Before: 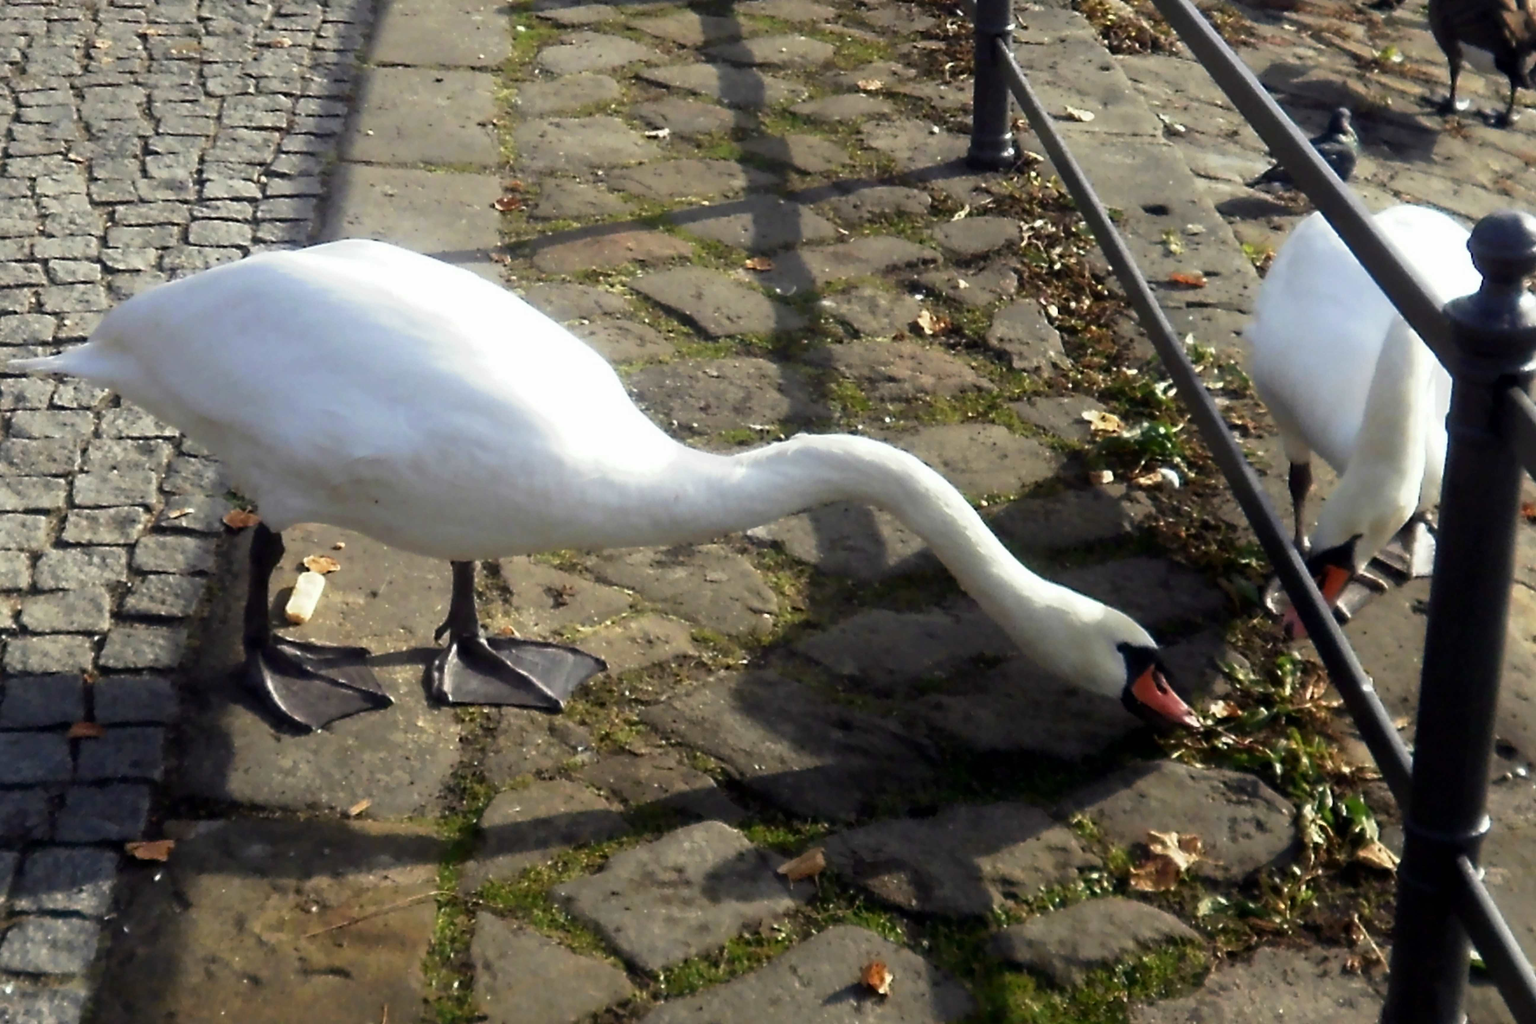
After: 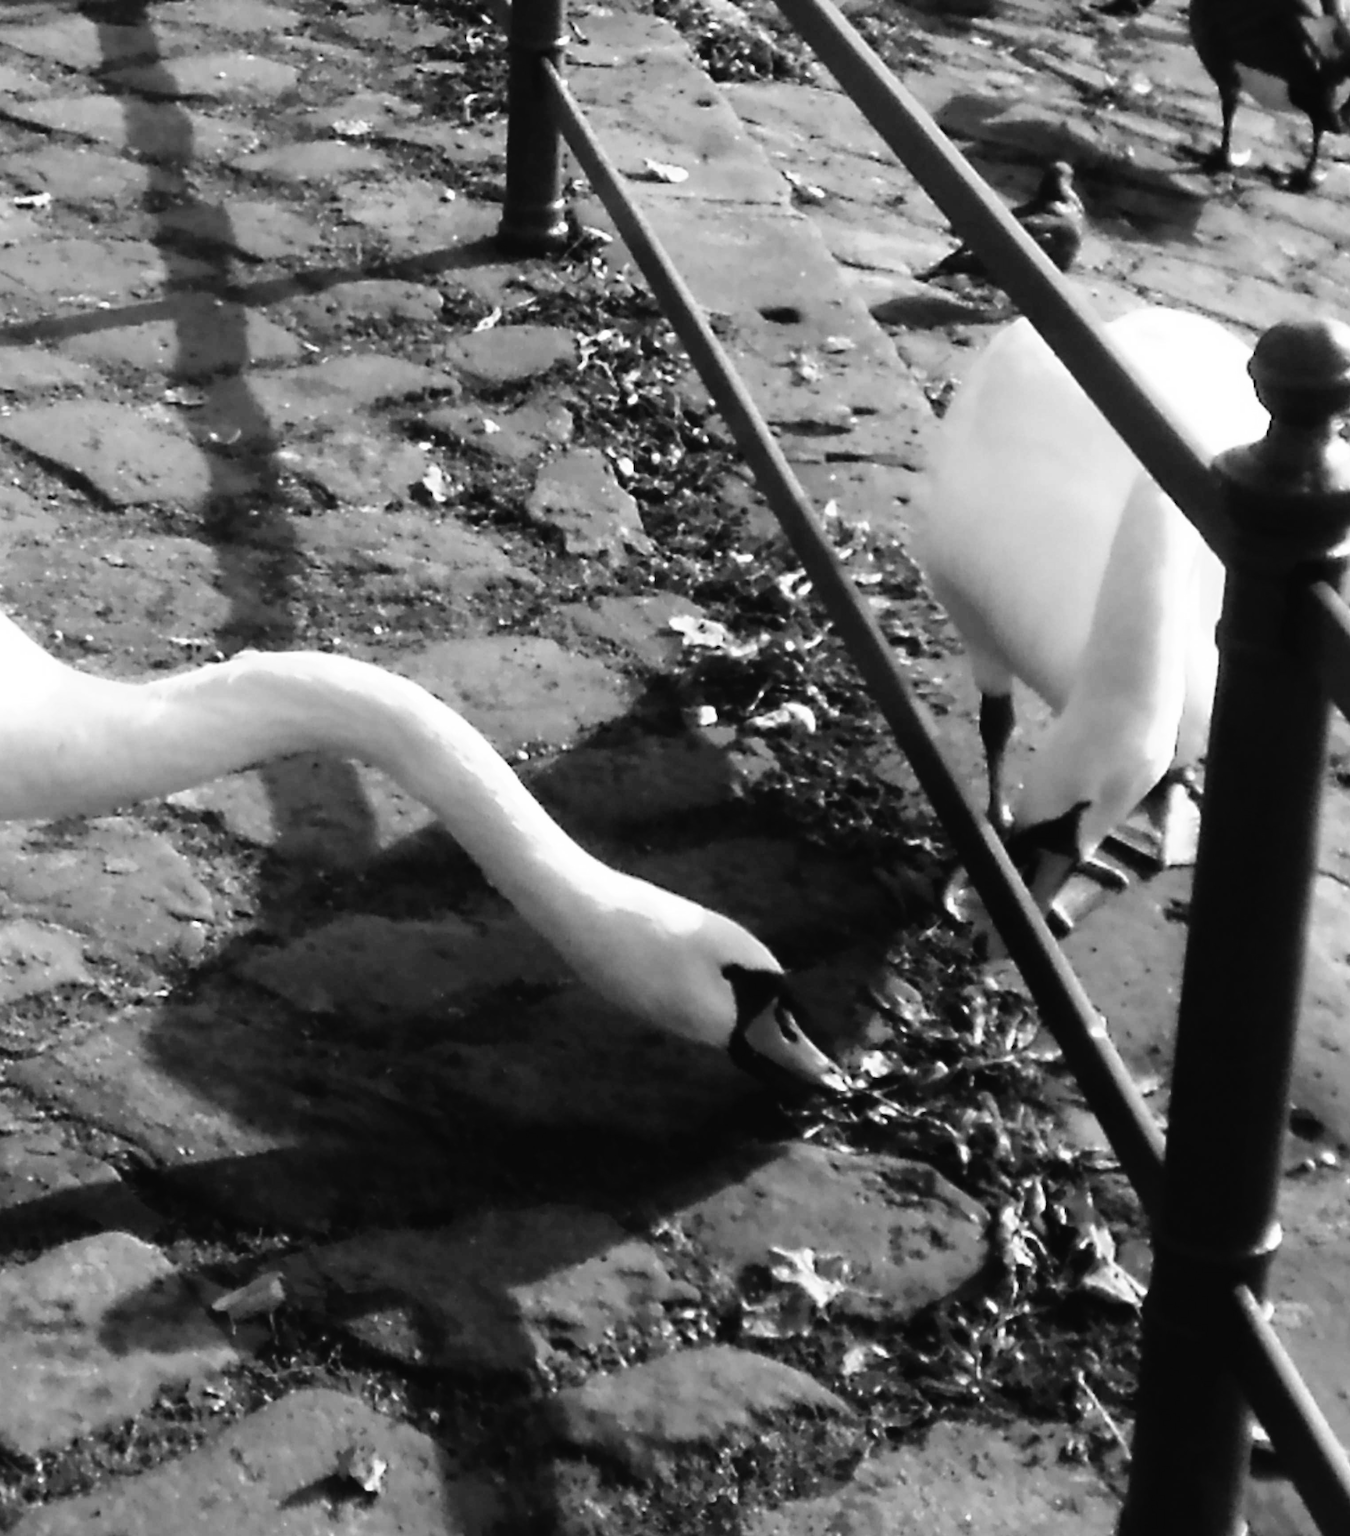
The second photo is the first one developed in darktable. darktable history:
crop: left 41.402%
monochrome: on, module defaults
tone curve: curves: ch0 [(0, 0.023) (0.087, 0.065) (0.184, 0.168) (0.45, 0.54) (0.57, 0.683) (0.722, 0.825) (0.877, 0.948) (1, 1)]; ch1 [(0, 0) (0.388, 0.369) (0.44, 0.44) (0.489, 0.481) (0.534, 0.551) (0.657, 0.659) (1, 1)]; ch2 [(0, 0) (0.353, 0.317) (0.408, 0.427) (0.472, 0.46) (0.5, 0.496) (0.537, 0.539) (0.576, 0.592) (0.625, 0.631) (1, 1)], color space Lab, independent channels, preserve colors none
